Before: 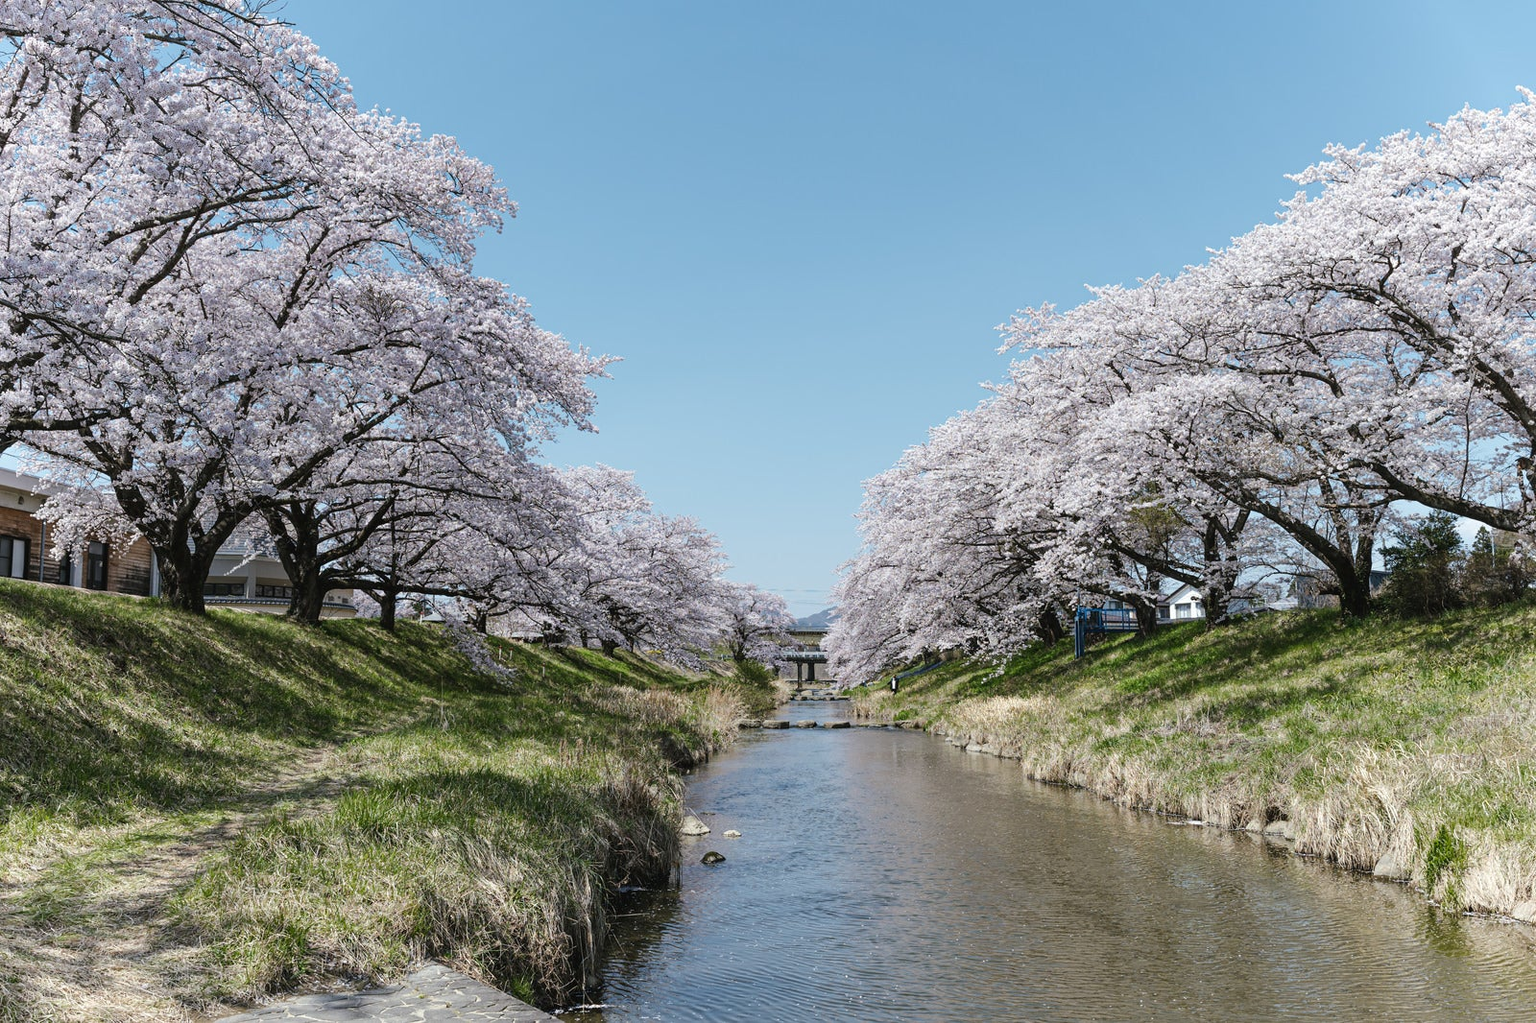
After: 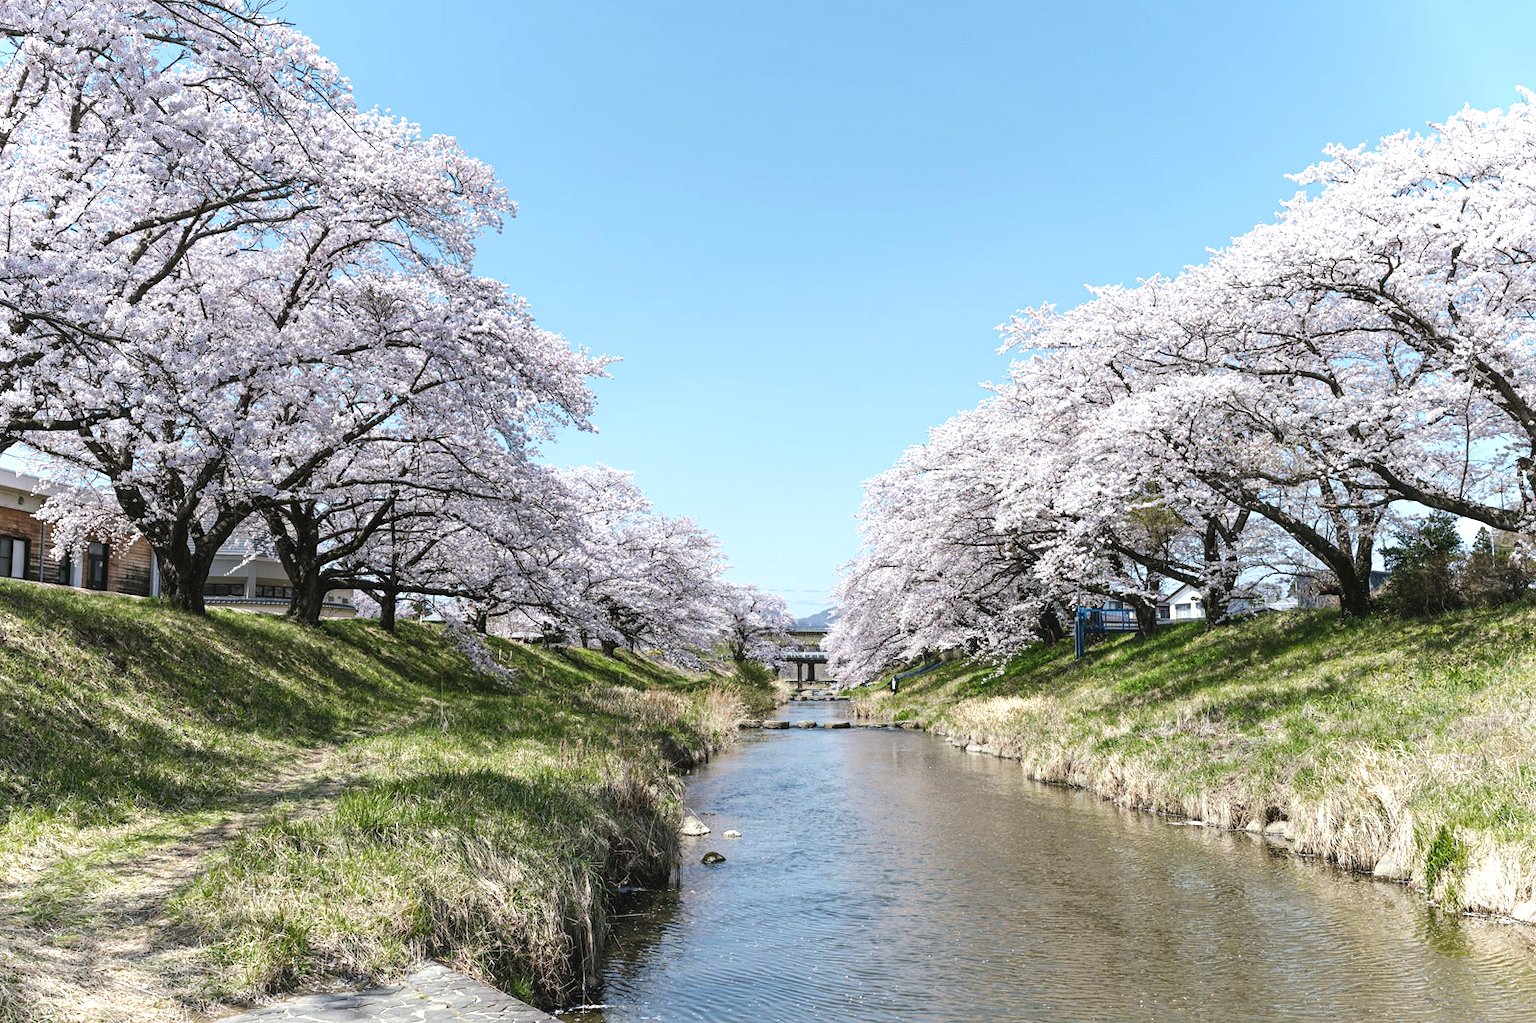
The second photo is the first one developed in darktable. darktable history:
exposure: exposure 0.561 EV, compensate highlight preservation false
